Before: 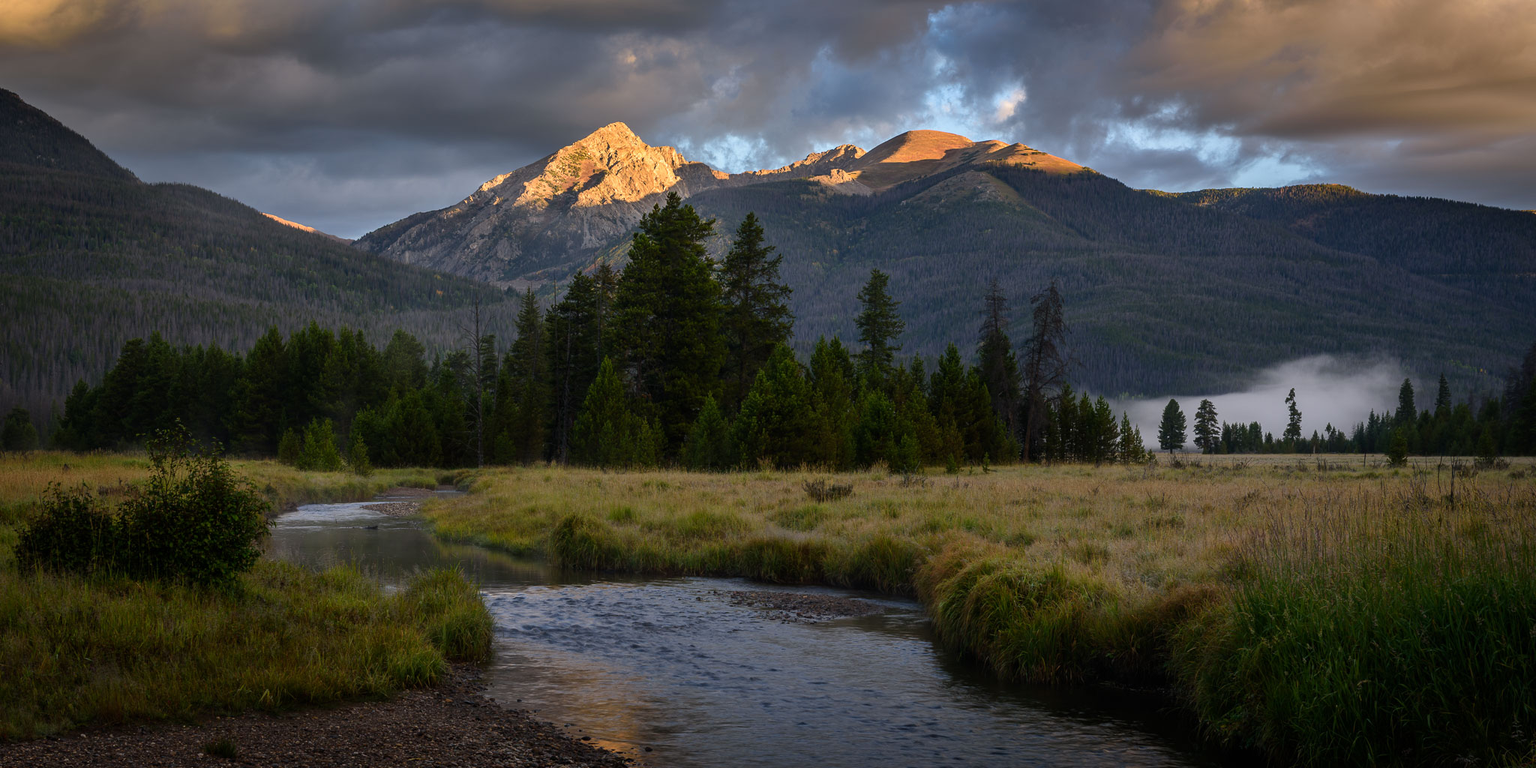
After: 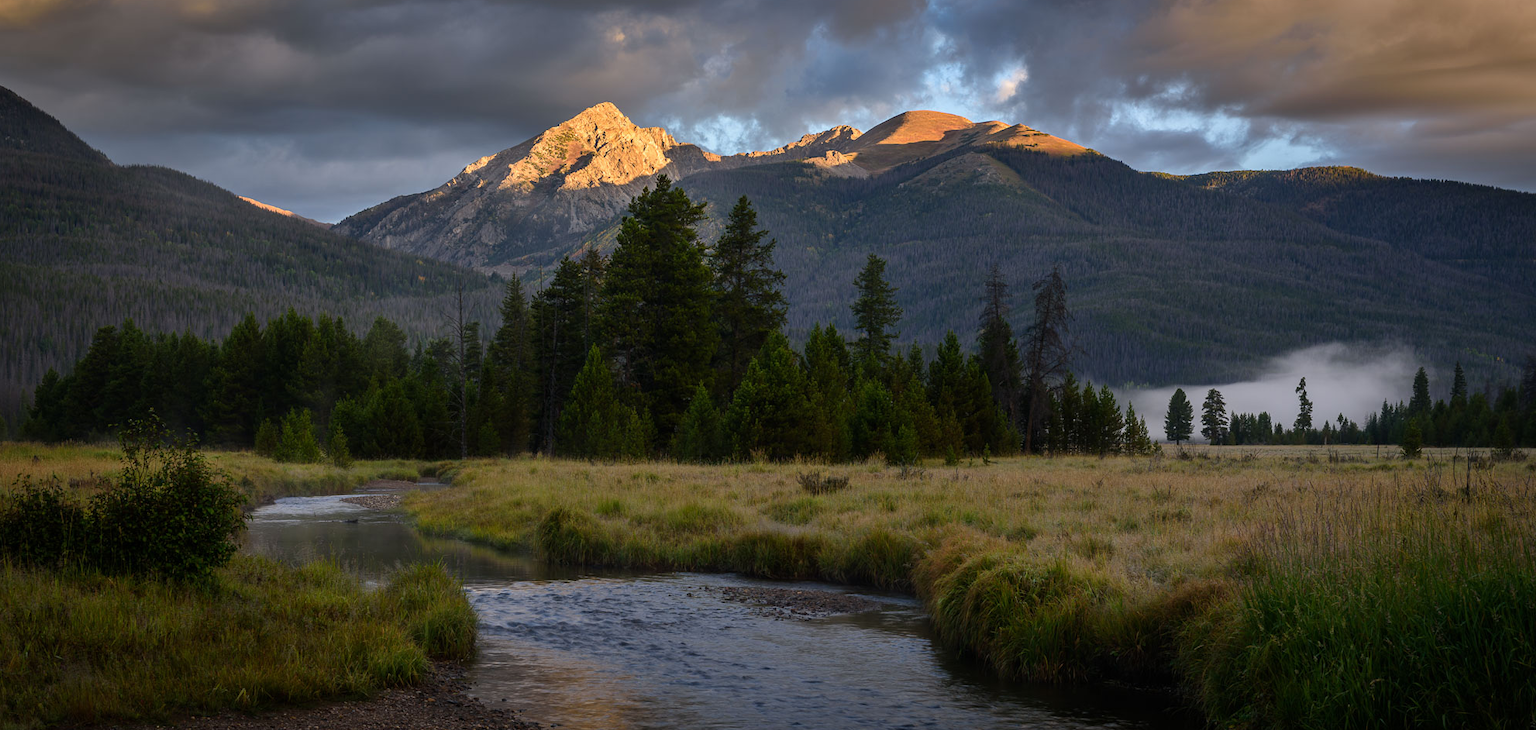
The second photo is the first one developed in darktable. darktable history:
crop: left 2.064%, top 3.037%, right 1.12%, bottom 4.968%
